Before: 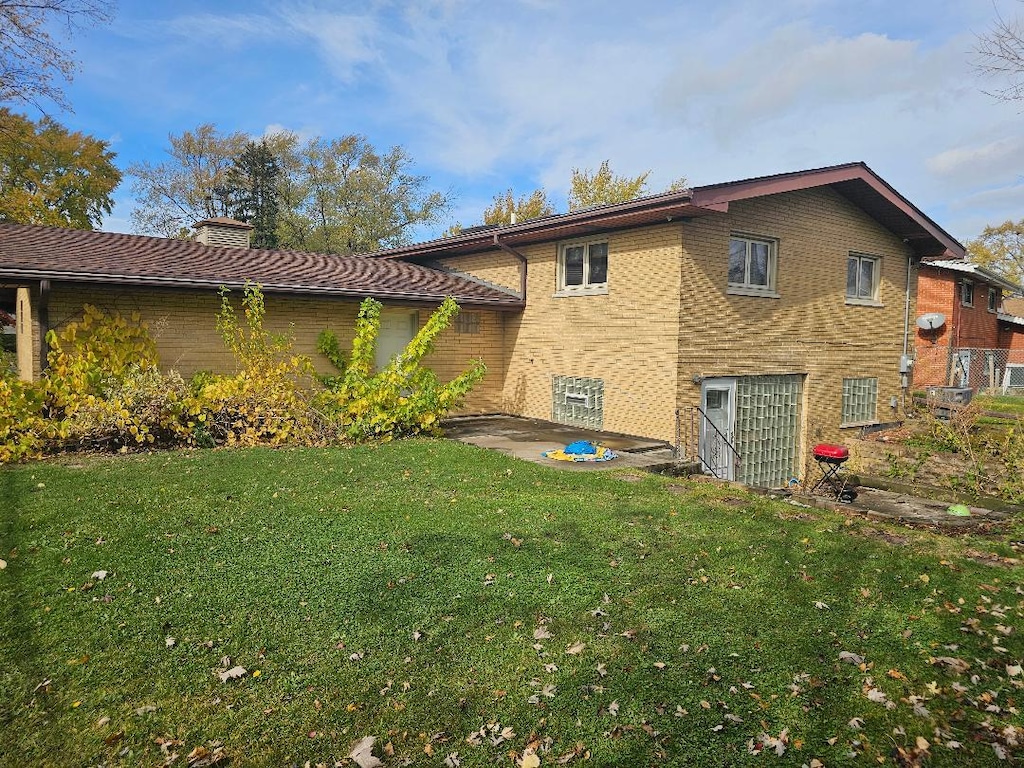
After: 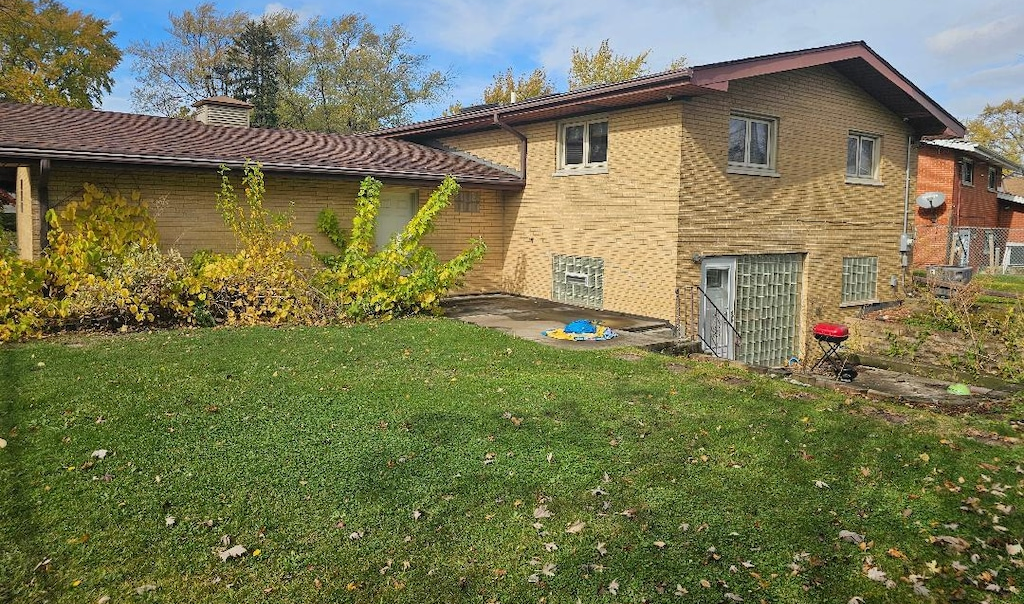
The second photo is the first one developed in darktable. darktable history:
white balance: emerald 1
crop and rotate: top 15.774%, bottom 5.506%
color correction: highlights a* -0.137, highlights b* 0.137
